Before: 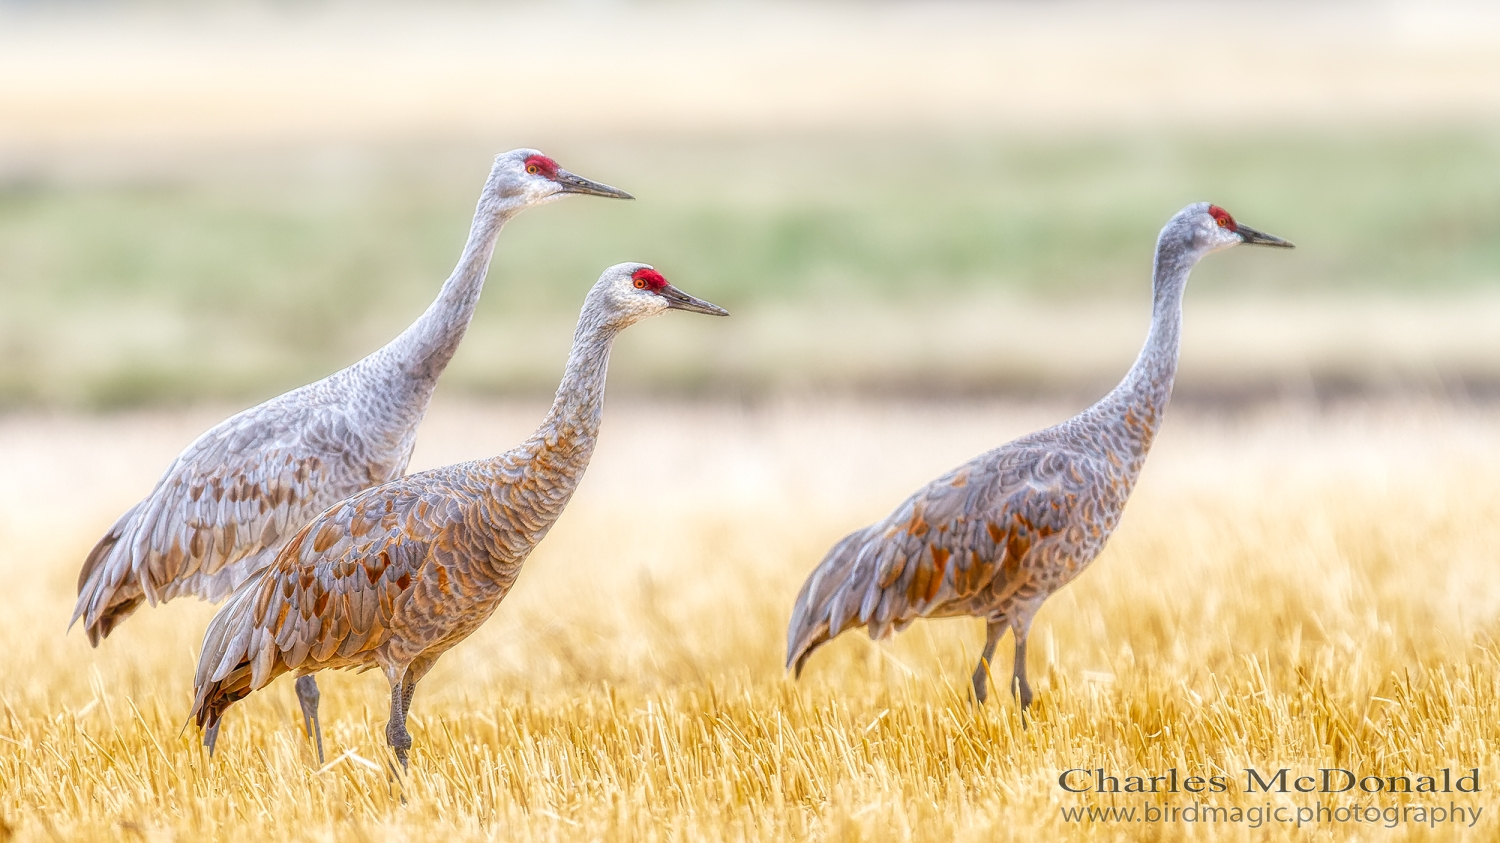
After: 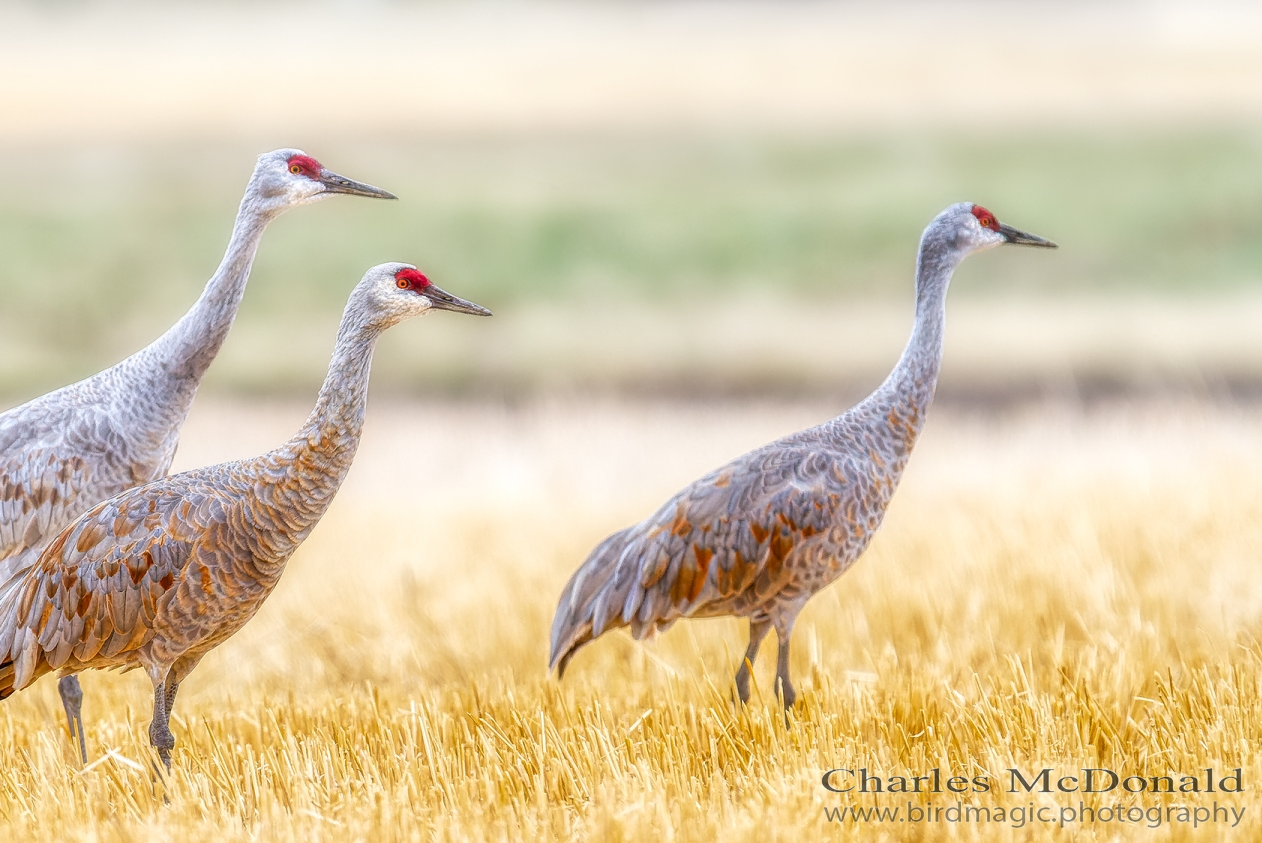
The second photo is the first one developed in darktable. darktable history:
crop: left 15.818%
